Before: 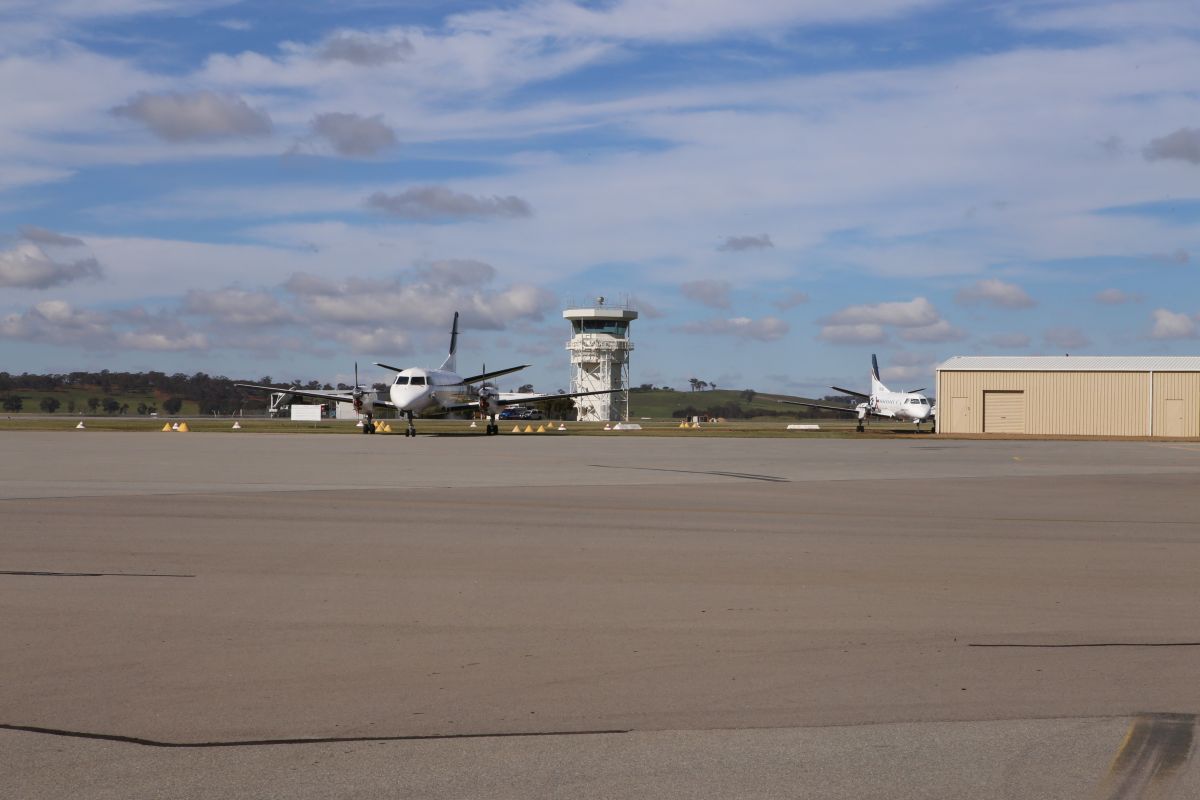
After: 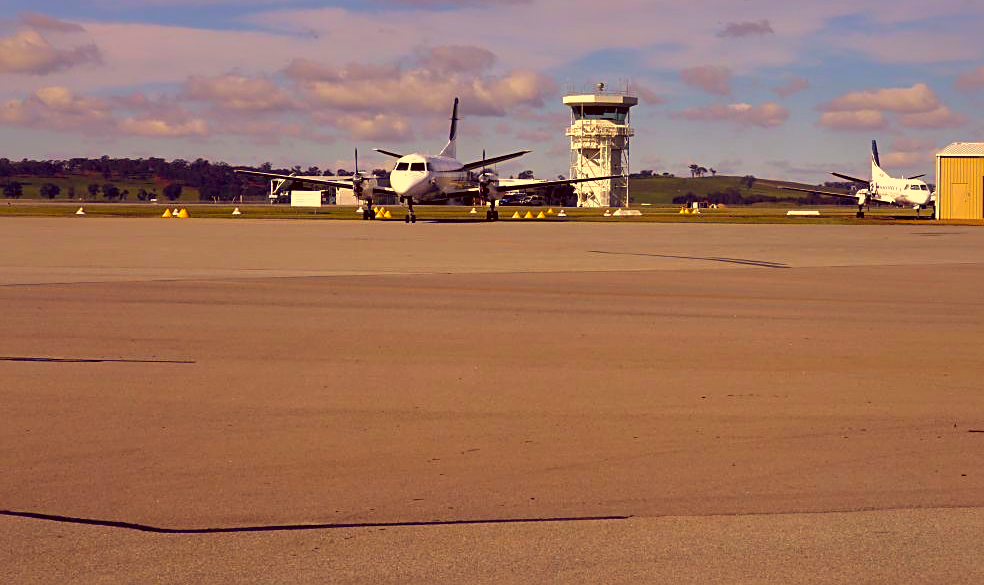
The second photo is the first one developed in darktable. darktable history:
crop: top 26.856%, right 17.965%
tone equalizer: -8 EV -0.001 EV, -7 EV 0.004 EV, -6 EV -0.03 EV, -5 EV 0.01 EV, -4 EV -0.008 EV, -3 EV 0.004 EV, -2 EV -0.069 EV, -1 EV -0.282 EV, +0 EV -0.575 EV, smoothing diameter 2.08%, edges refinement/feathering 22.01, mask exposure compensation -1.57 EV, filter diffusion 5
exposure: black level correction 0.01, exposure 0.017 EV, compensate exposure bias true, compensate highlight preservation false
shadows and highlights: shadows -18.67, highlights -73.23
color balance rgb: shadows lift › hue 84.74°, global offset › chroma 0.253%, global offset › hue 256.85°, perceptual saturation grading › global saturation 30.918%, perceptual brilliance grading › global brilliance -5.744%, perceptual brilliance grading › highlights 24.059%, perceptual brilliance grading › mid-tones 7.005%, perceptual brilliance grading › shadows -5.031%, global vibrance 41.393%
sharpen: on, module defaults
color correction: highlights a* 9.89, highlights b* 39.11, shadows a* 14.15, shadows b* 3.13
